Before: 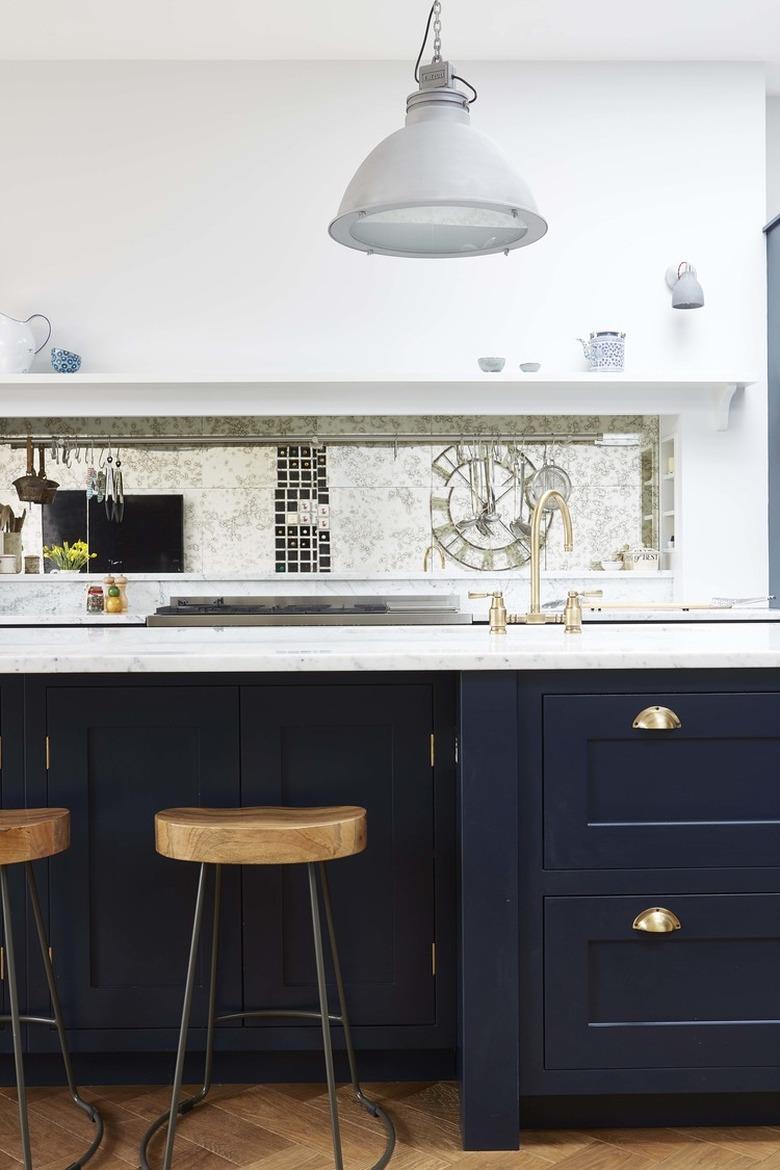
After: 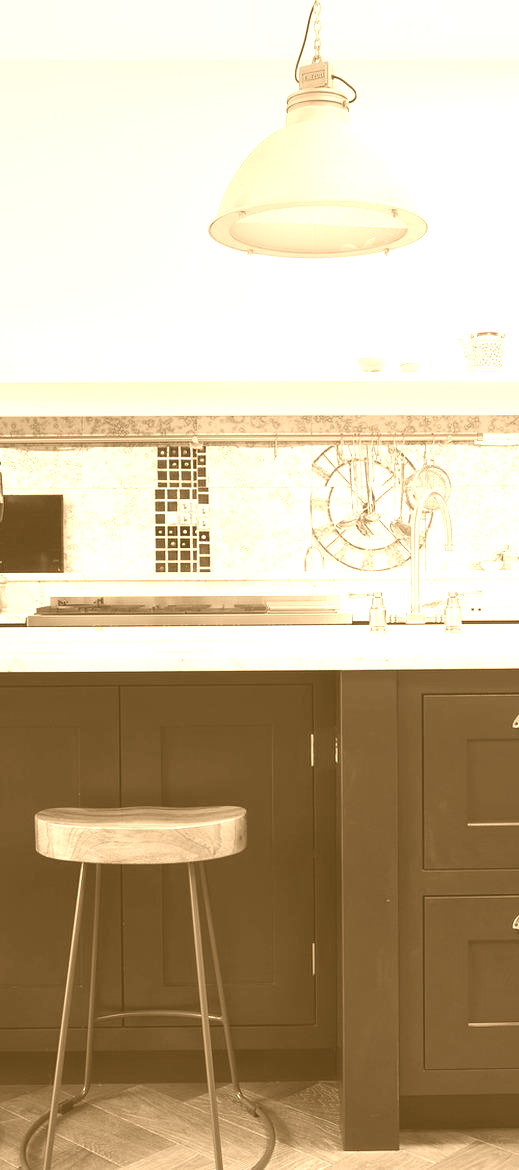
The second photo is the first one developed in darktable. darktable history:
crop: left 15.419%, right 17.914%
velvia: on, module defaults
colorize: hue 28.8°, source mix 100%
